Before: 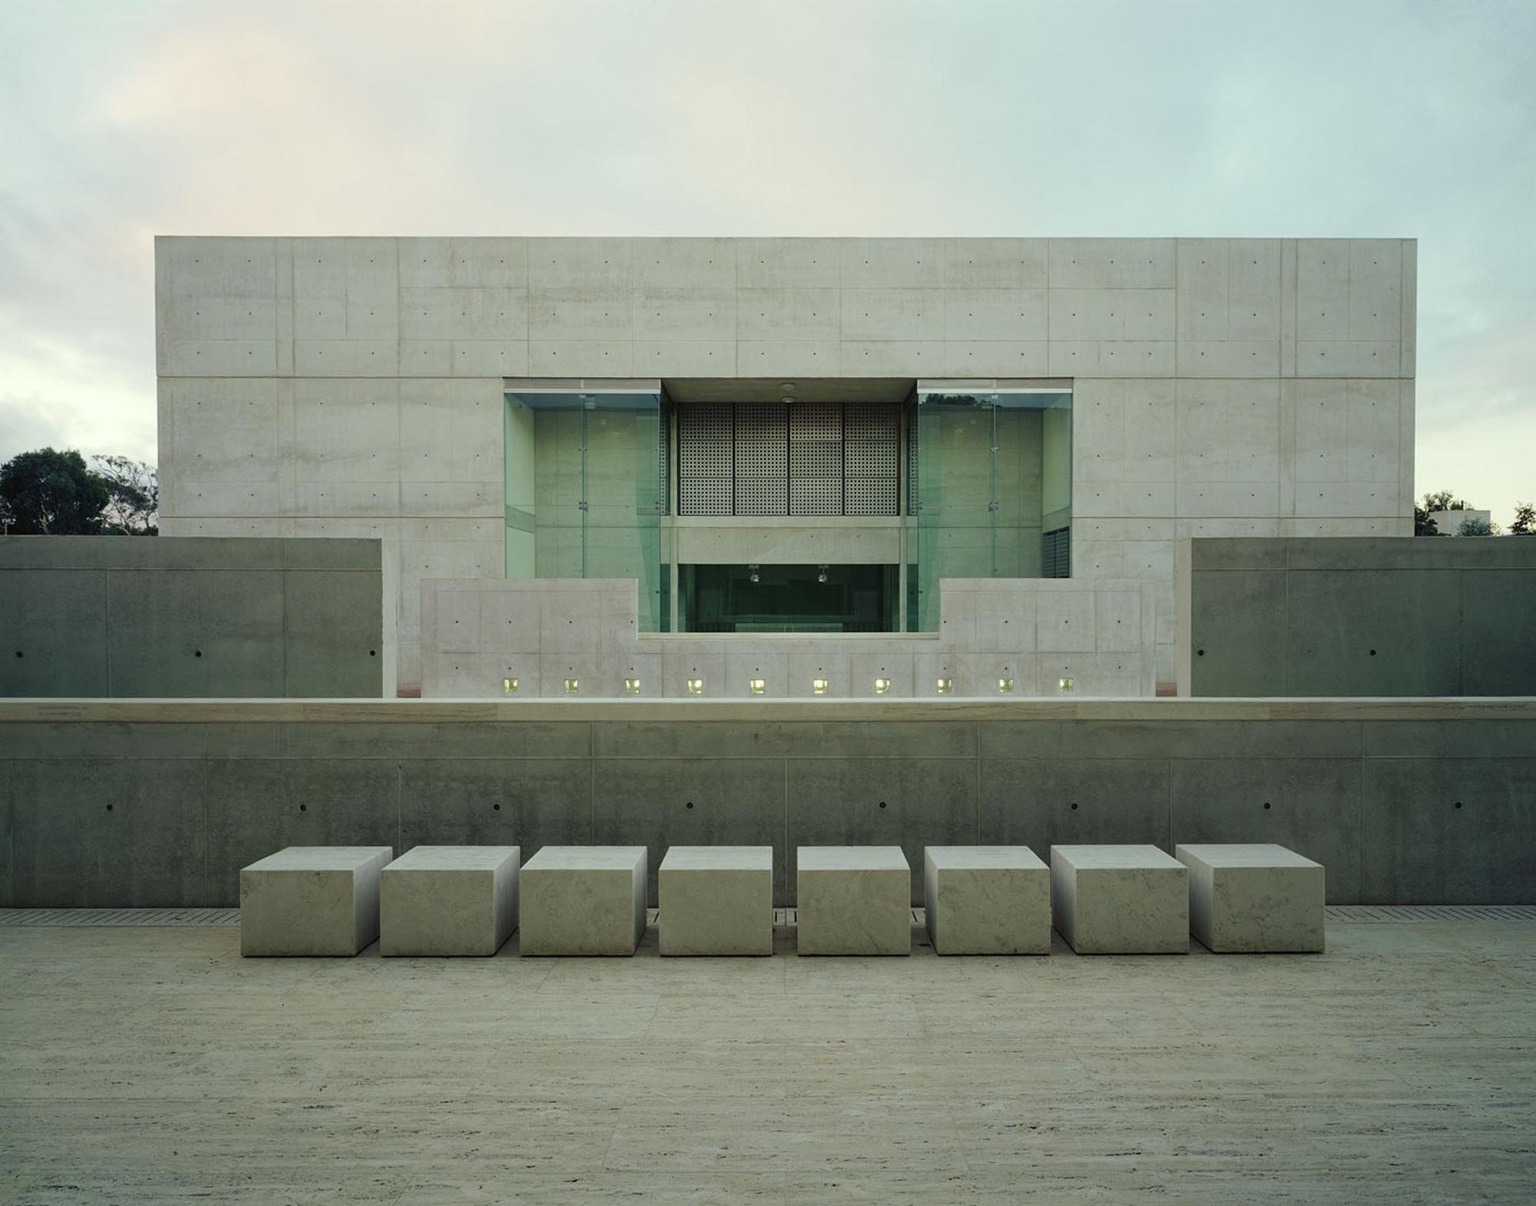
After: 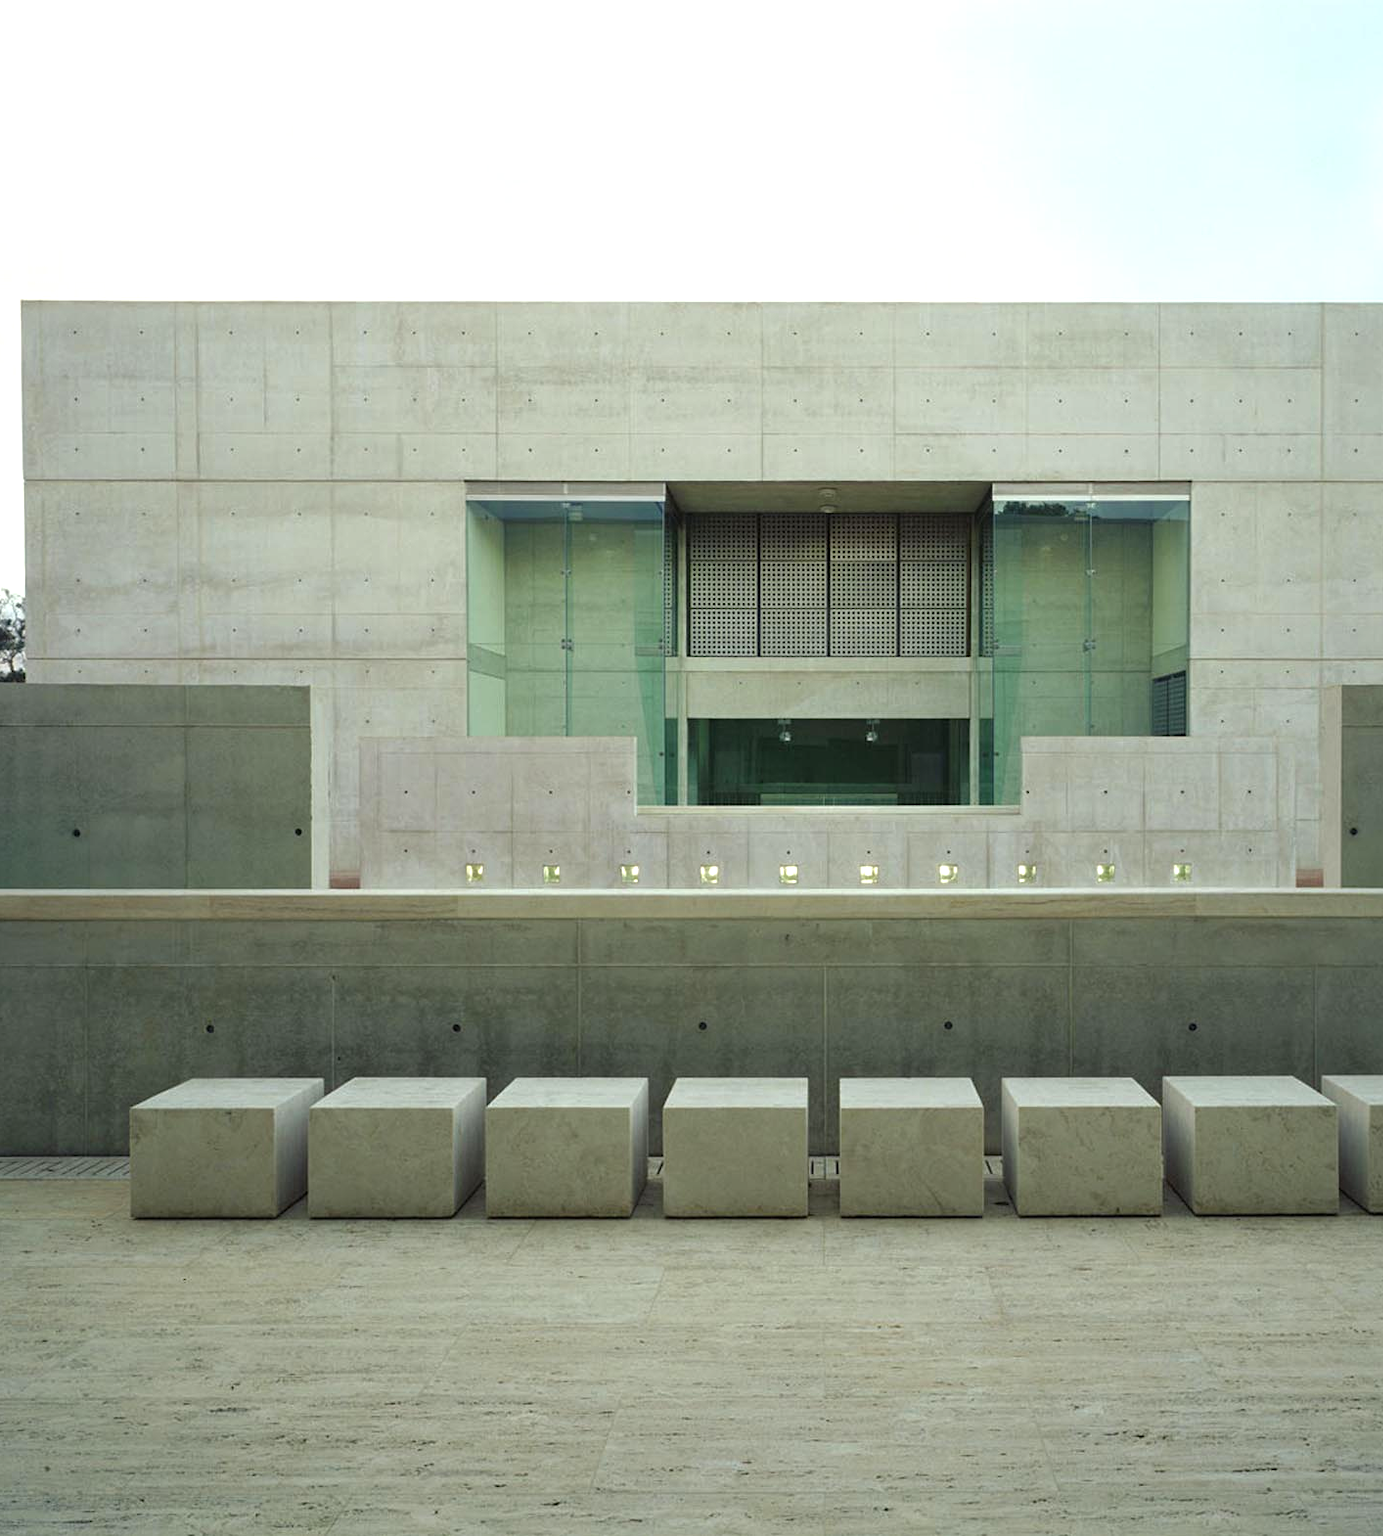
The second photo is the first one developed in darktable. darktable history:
exposure: exposure 0.61 EV, compensate highlight preservation false
crop and rotate: left 9.046%, right 20.223%
tone curve: curves: ch0 [(0, 0) (0.077, 0.082) (0.765, 0.73) (1, 1)], color space Lab, independent channels, preserve colors none
